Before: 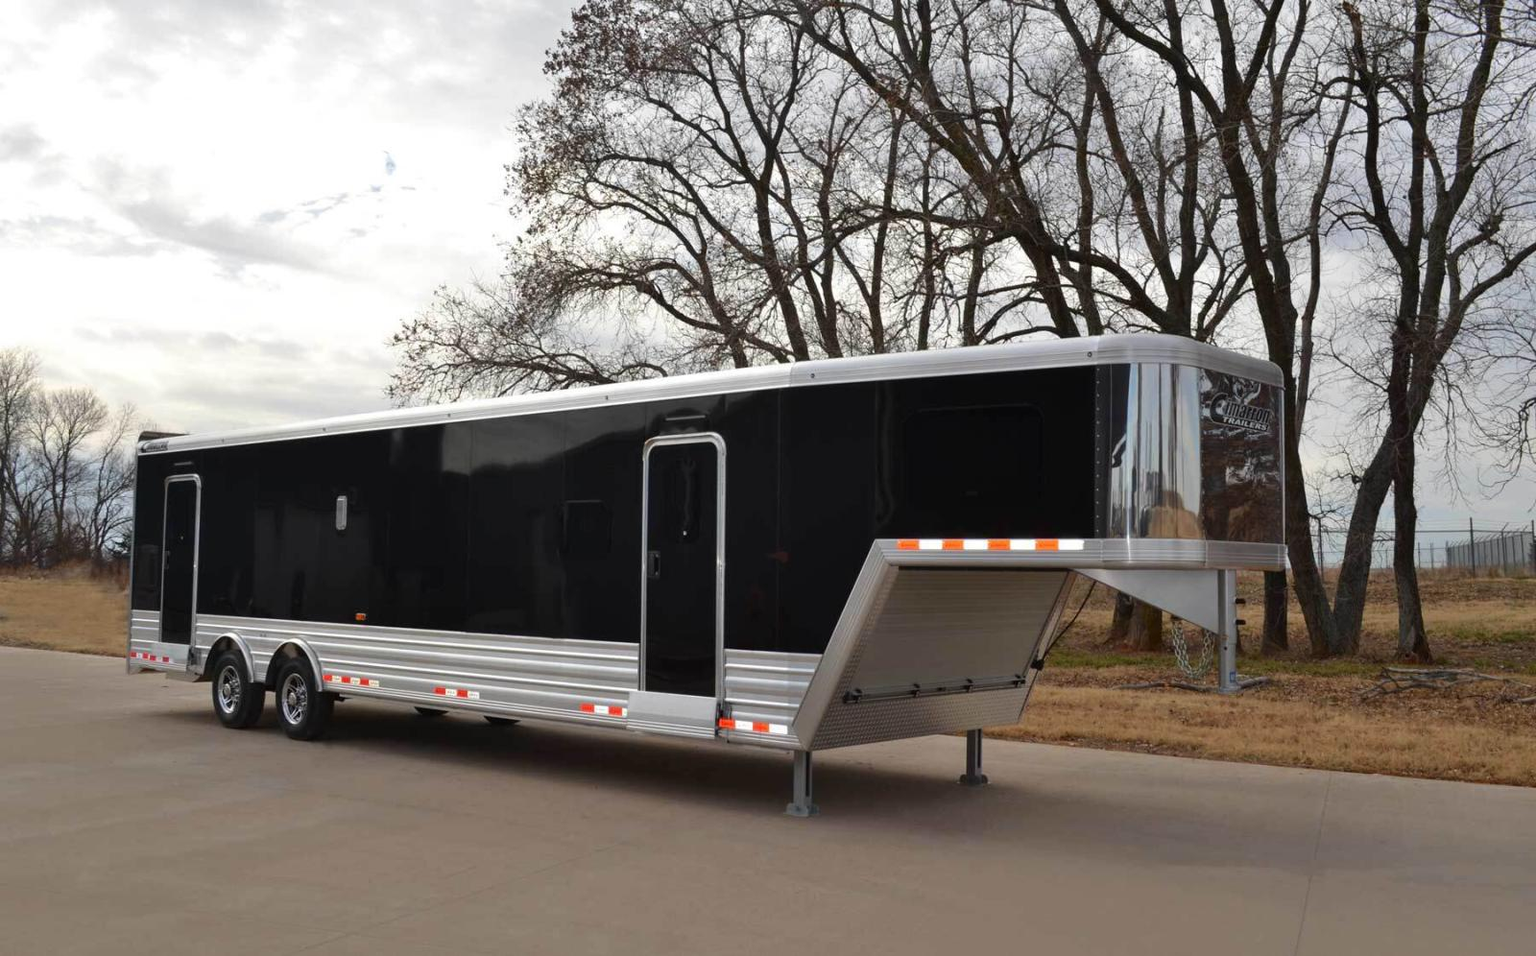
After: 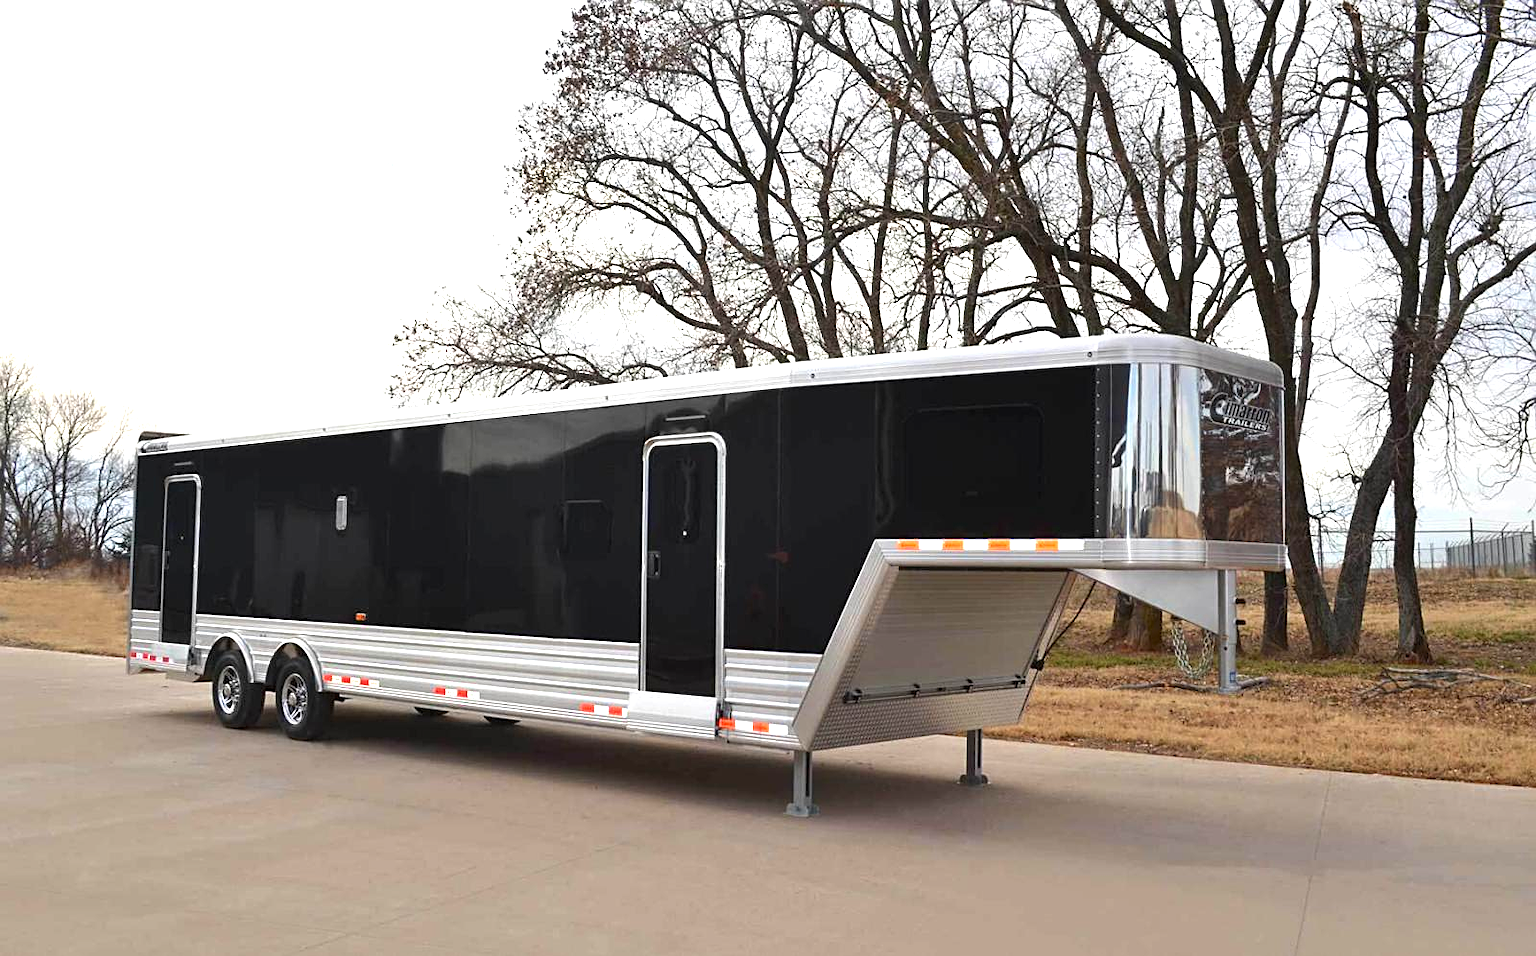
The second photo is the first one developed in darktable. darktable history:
exposure: exposure 1 EV, compensate highlight preservation false
sharpen: on, module defaults
